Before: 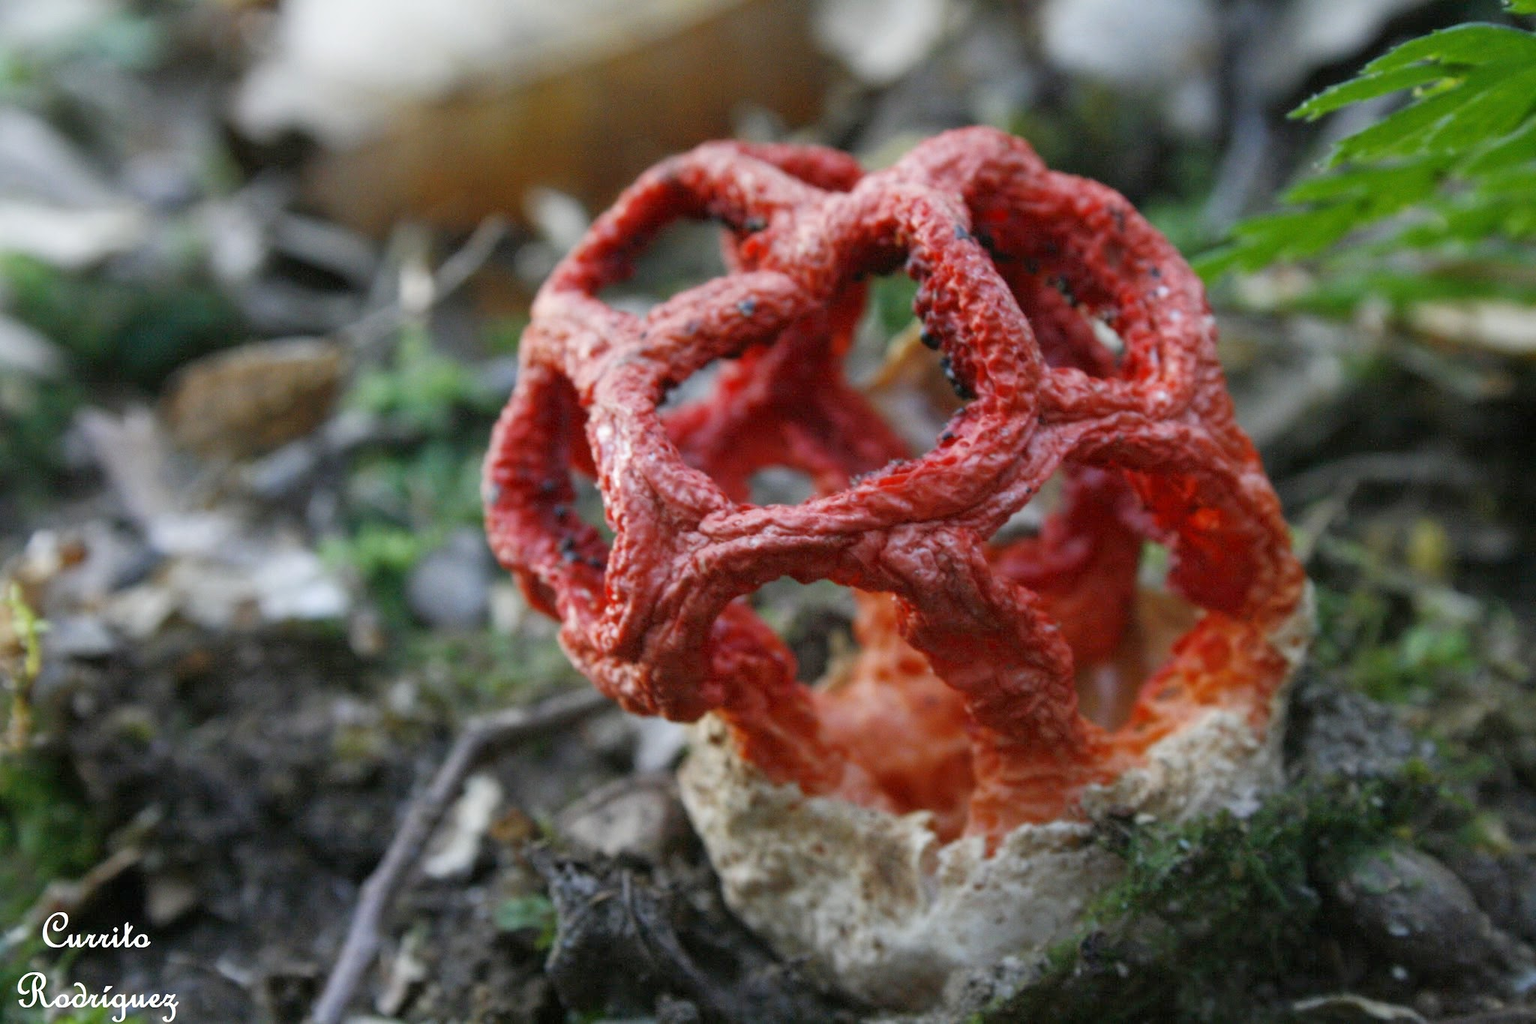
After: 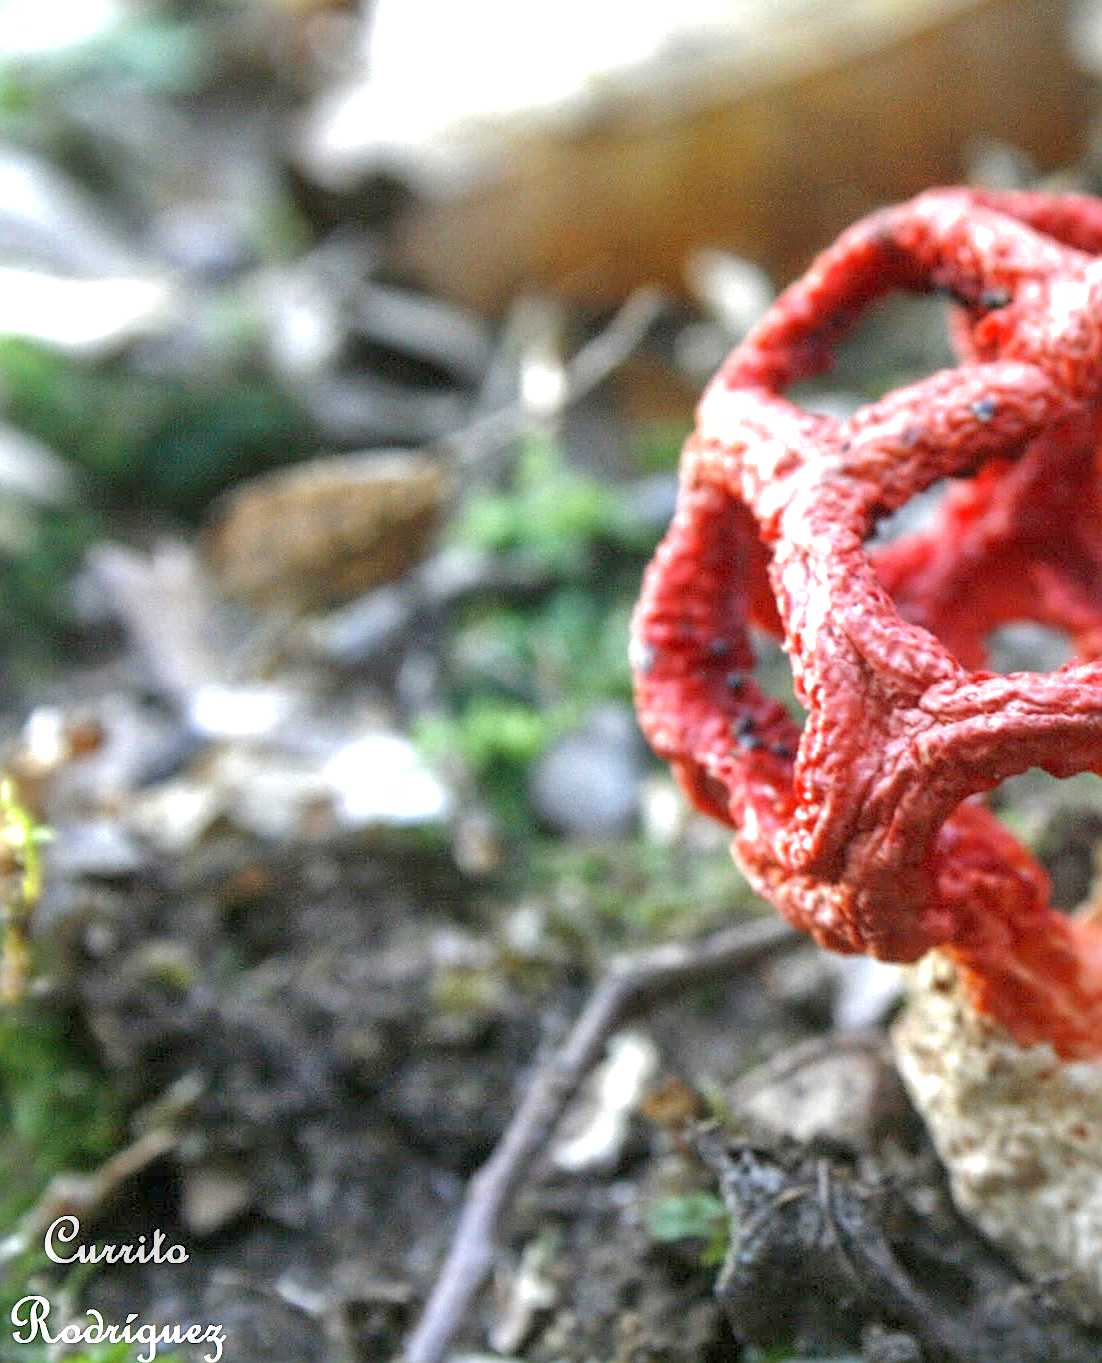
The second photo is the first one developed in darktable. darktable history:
crop: left 0.587%, right 45.588%, bottom 0.086%
exposure: black level correction 0, exposure 1 EV, compensate exposure bias true, compensate highlight preservation false
sharpen: on, module defaults
shadows and highlights: on, module defaults
local contrast: on, module defaults
